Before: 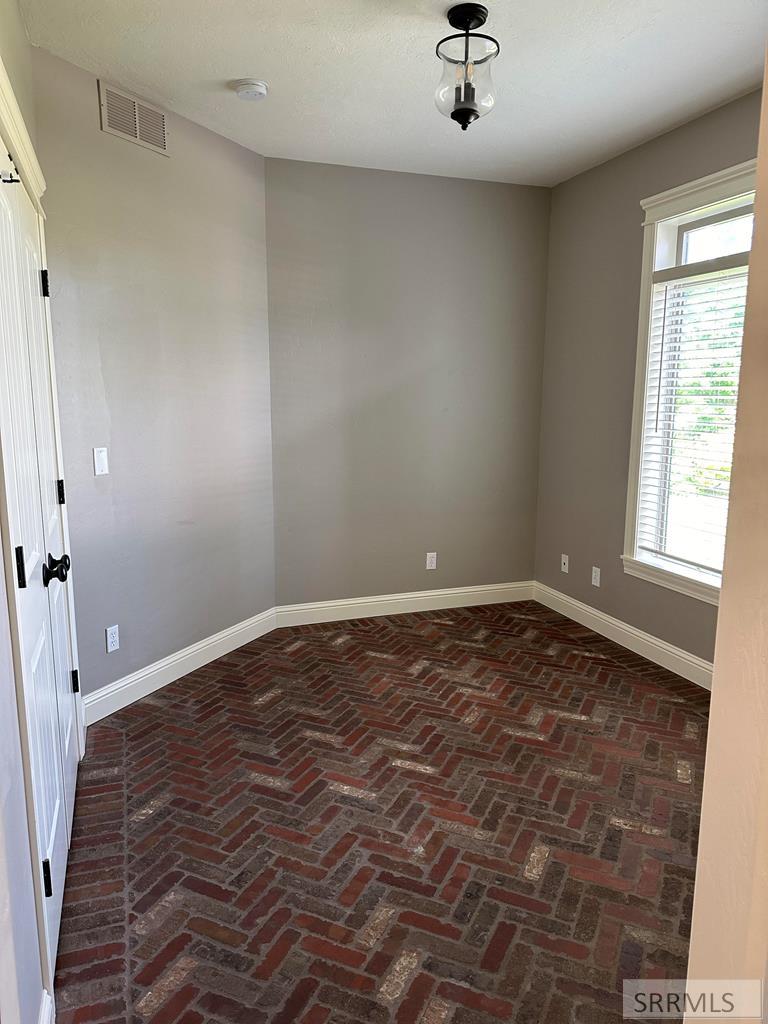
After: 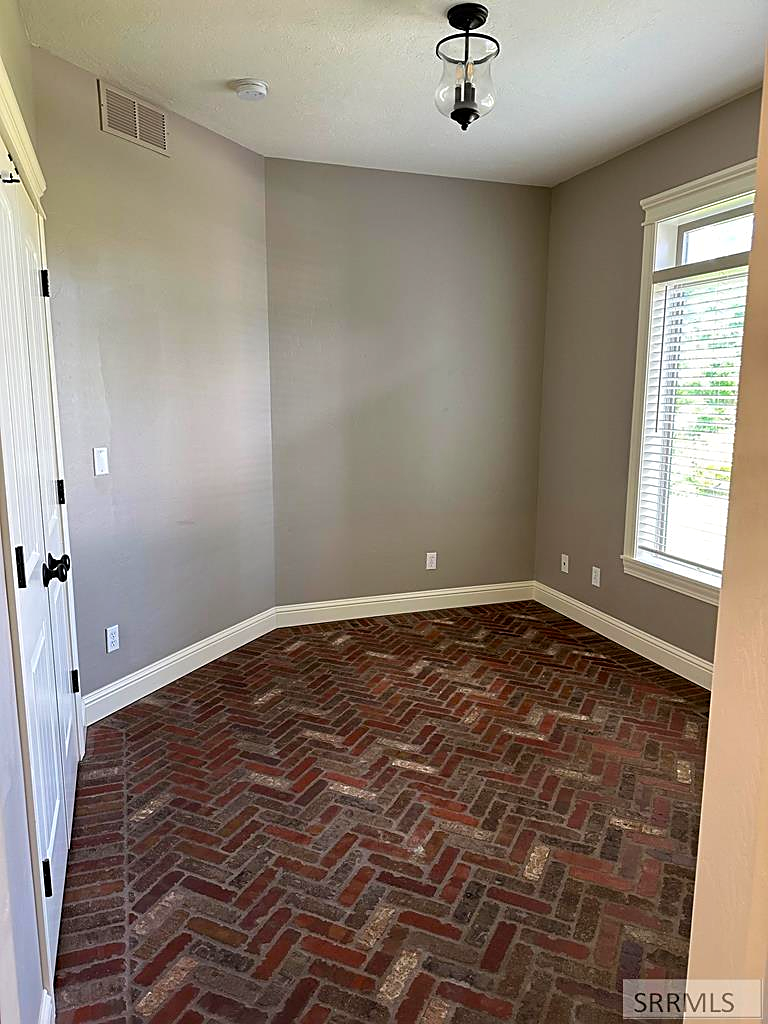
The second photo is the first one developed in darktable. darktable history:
sharpen: on, module defaults
color balance rgb: perceptual saturation grading › global saturation 30.83%, global vibrance 10.978%
local contrast: mode bilateral grid, contrast 20, coarseness 50, detail 120%, midtone range 0.2
